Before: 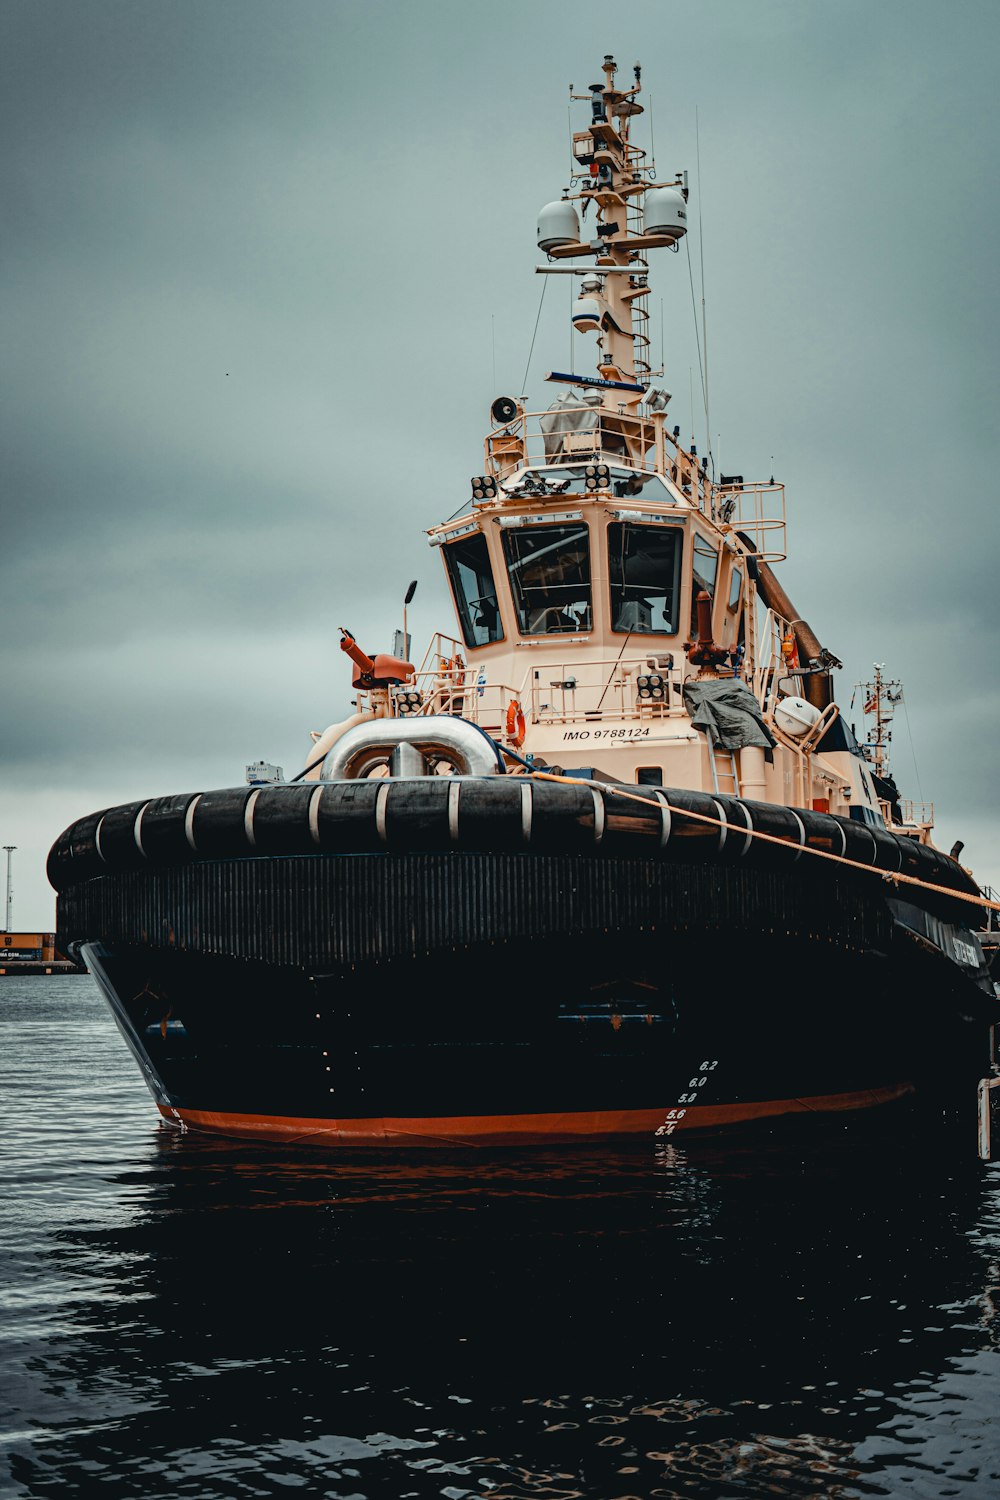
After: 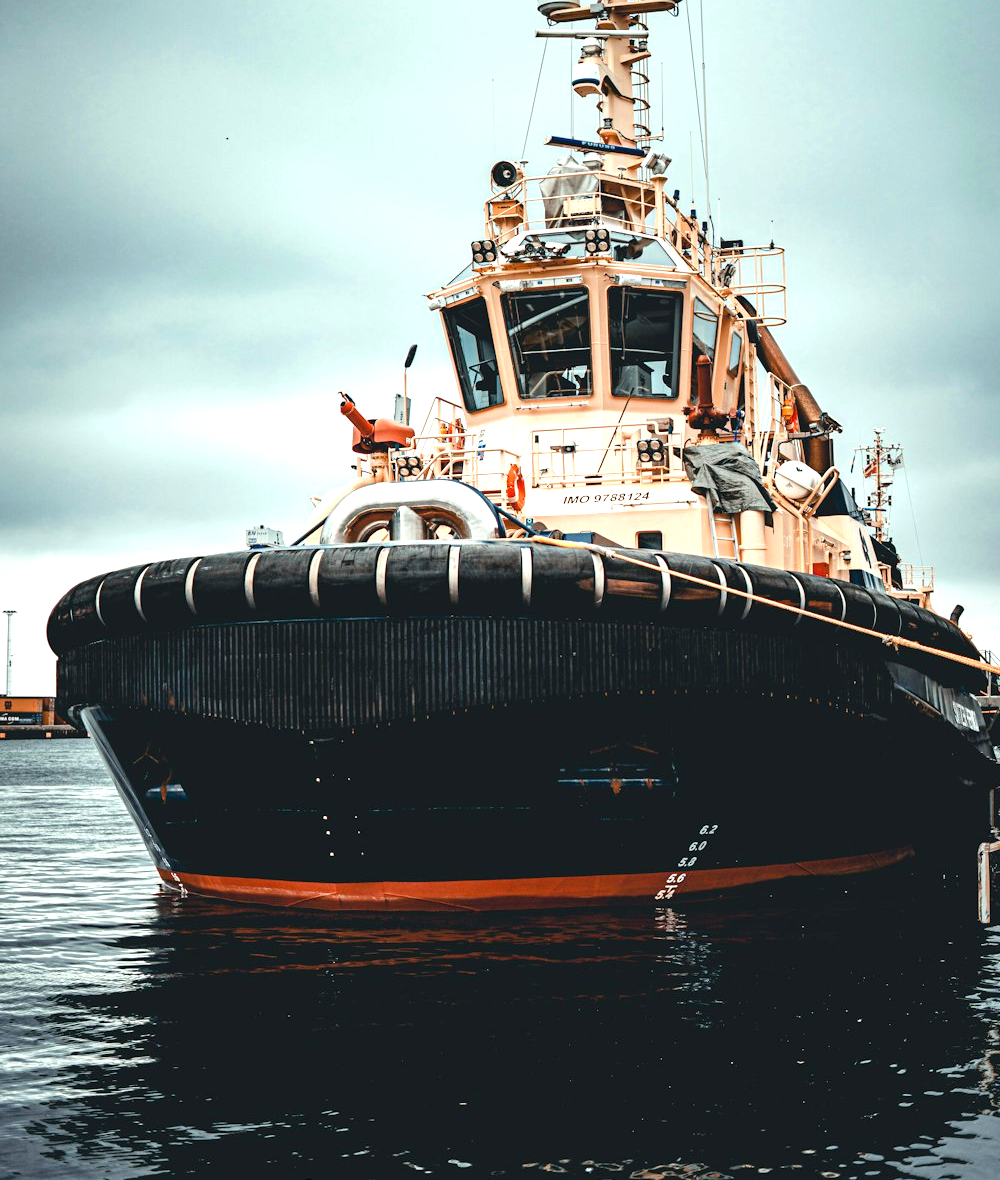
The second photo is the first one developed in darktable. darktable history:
exposure: black level correction 0, exposure 1.1 EV, compensate highlight preservation false
crop and rotate: top 15.774%, bottom 5.506%
